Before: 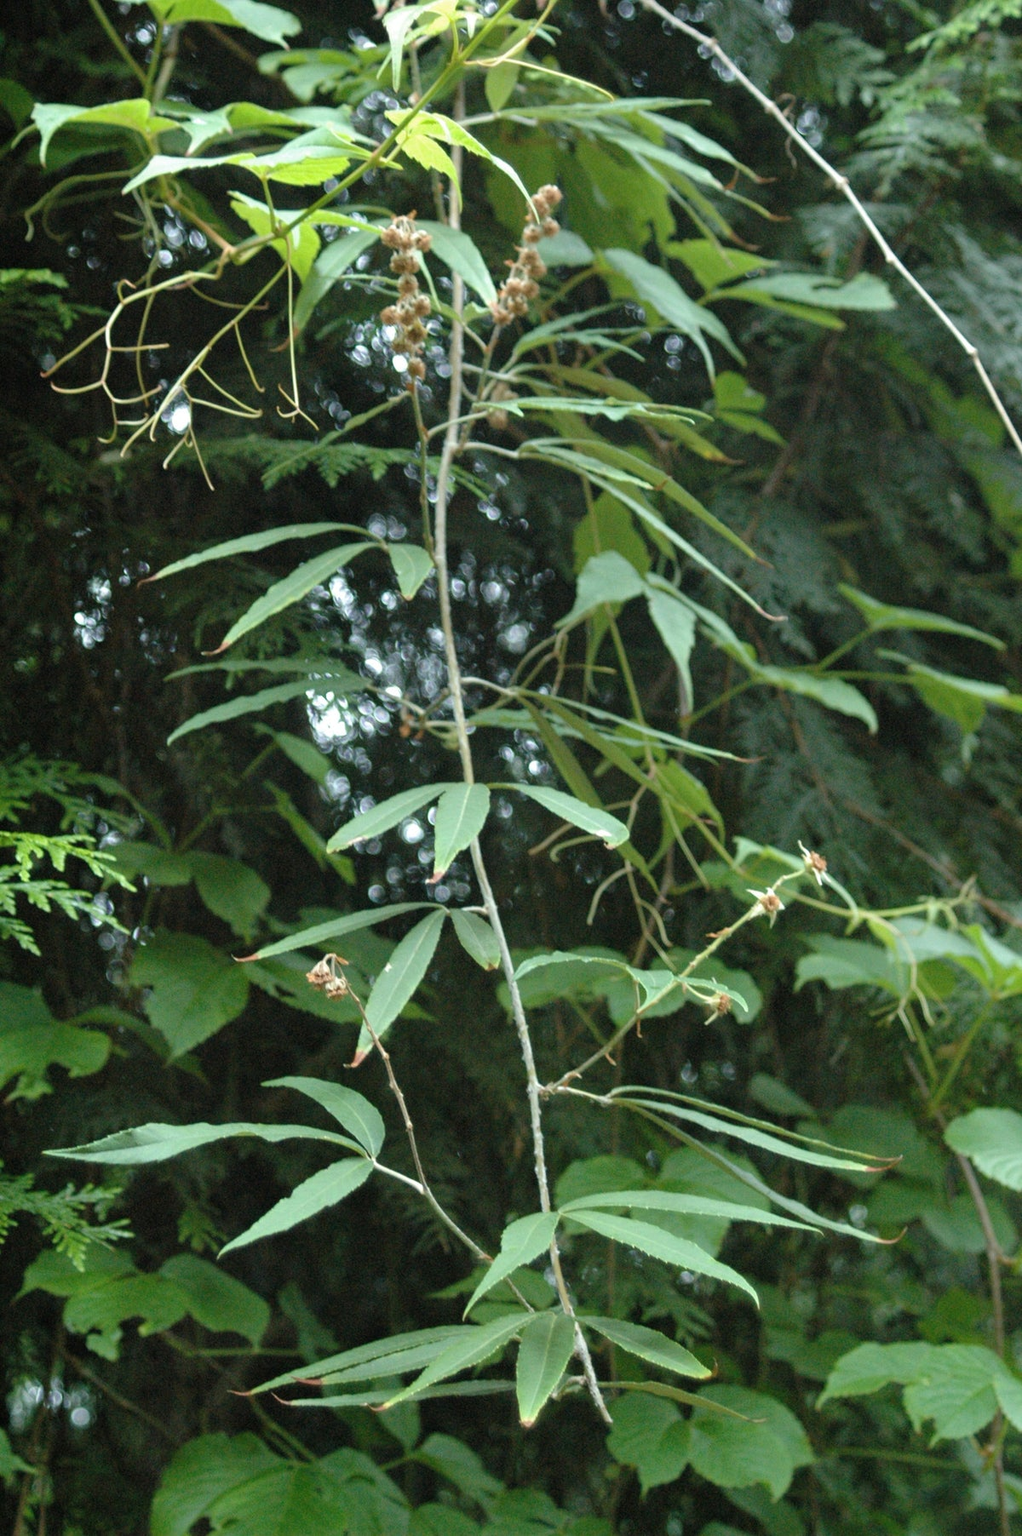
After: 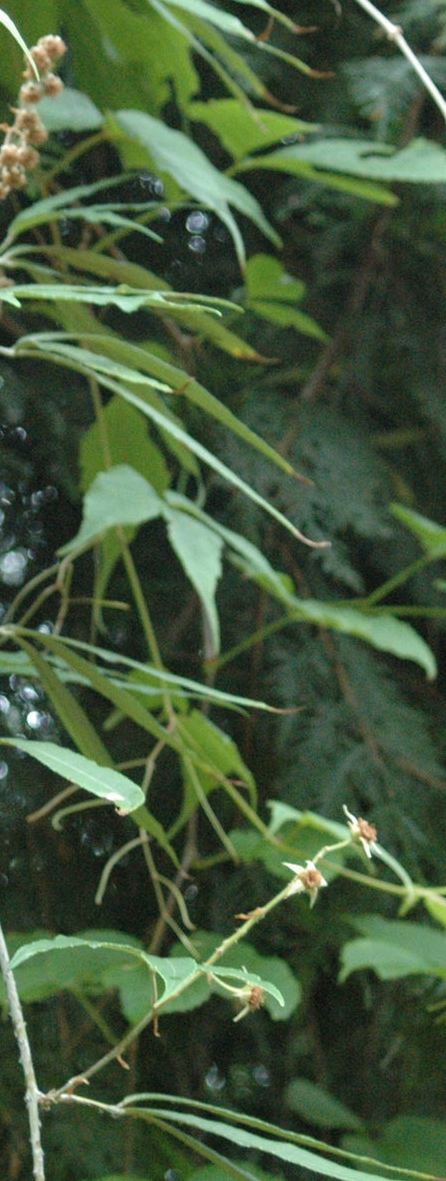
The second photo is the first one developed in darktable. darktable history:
crop and rotate: left 49.538%, top 10.094%, right 13.267%, bottom 24.391%
